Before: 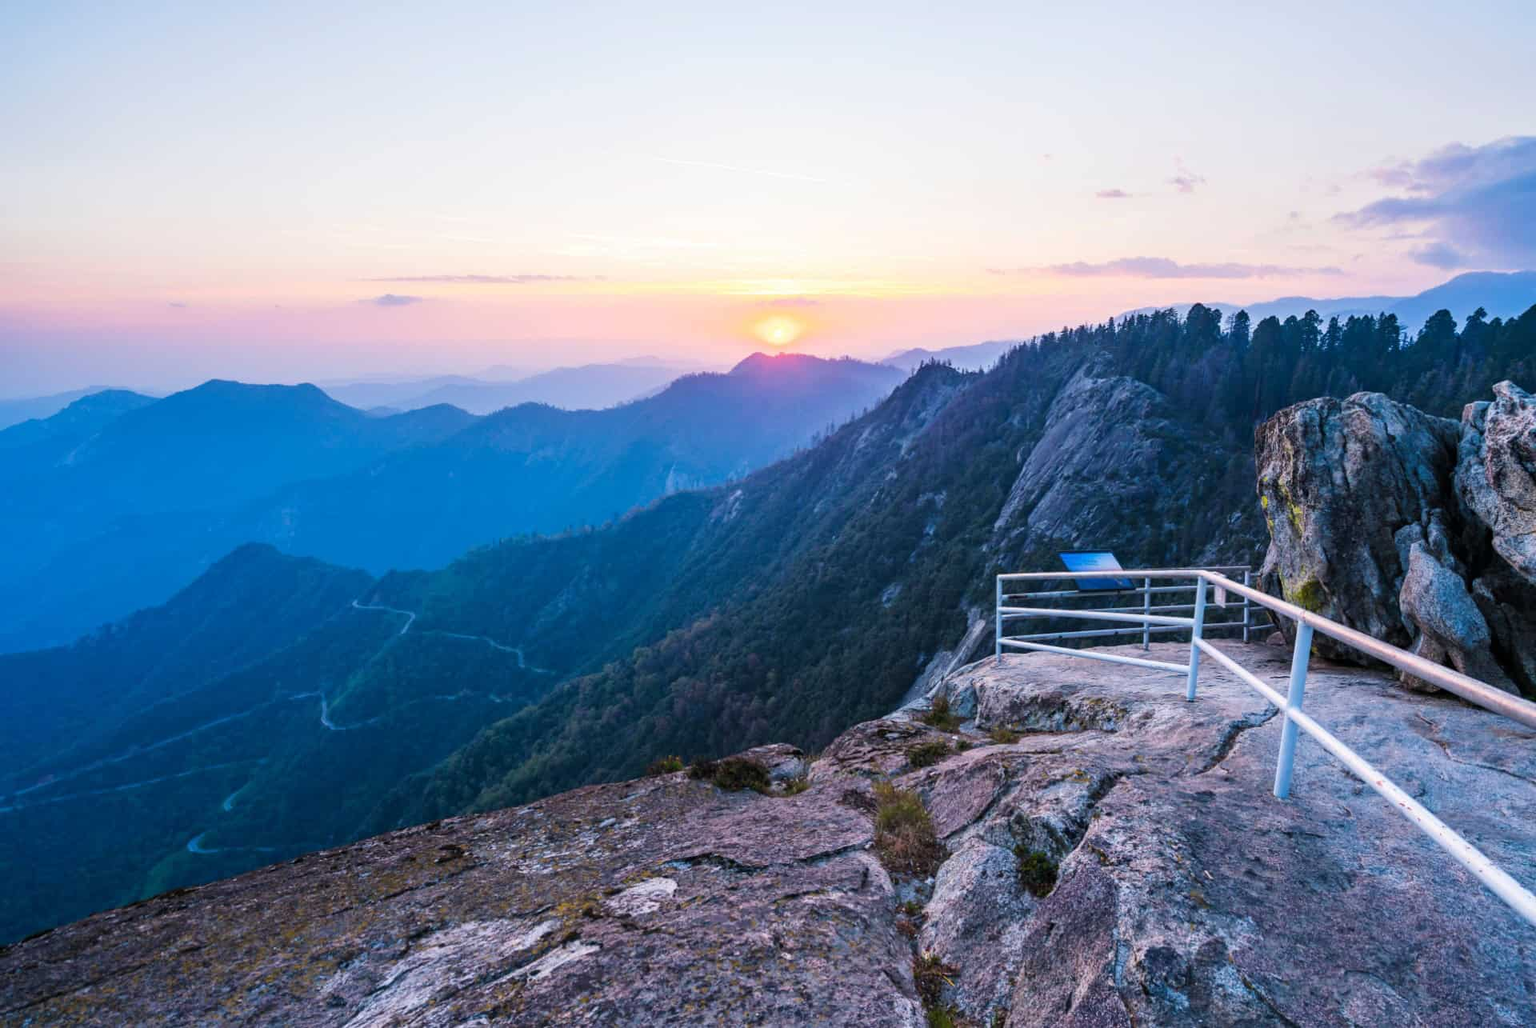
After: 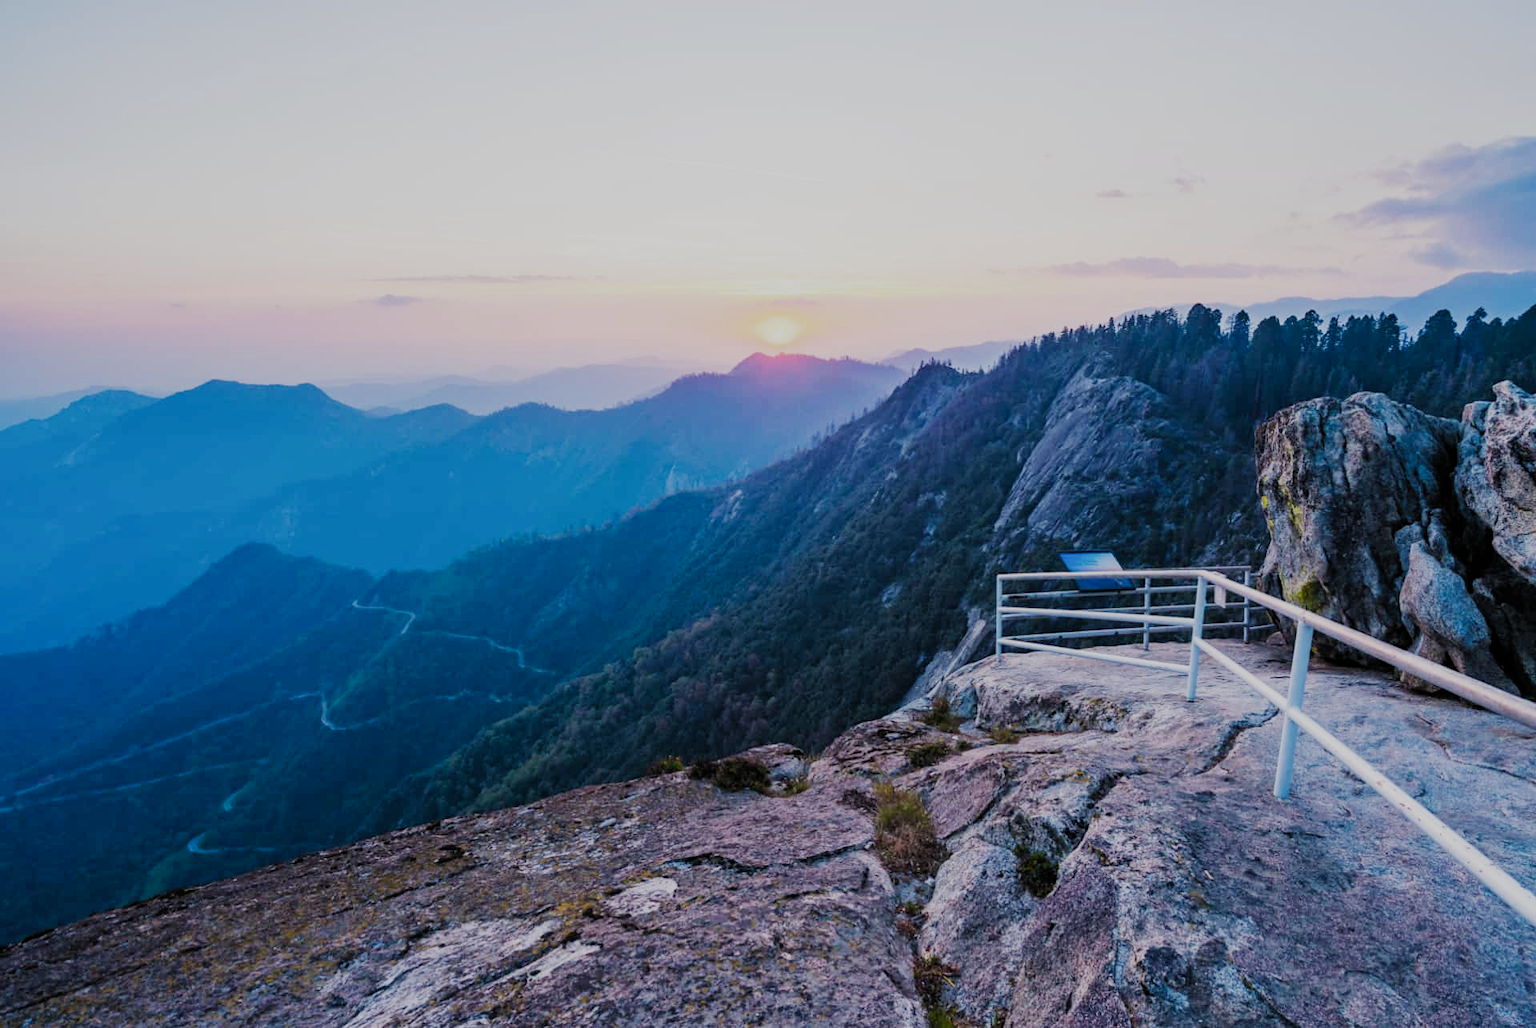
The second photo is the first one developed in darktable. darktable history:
filmic rgb: black relative exposure -7.65 EV, white relative exposure 4.56 EV, threshold 3.05 EV, hardness 3.61, preserve chrominance no, color science v5 (2021), contrast in shadows safe, contrast in highlights safe, enable highlight reconstruction true
